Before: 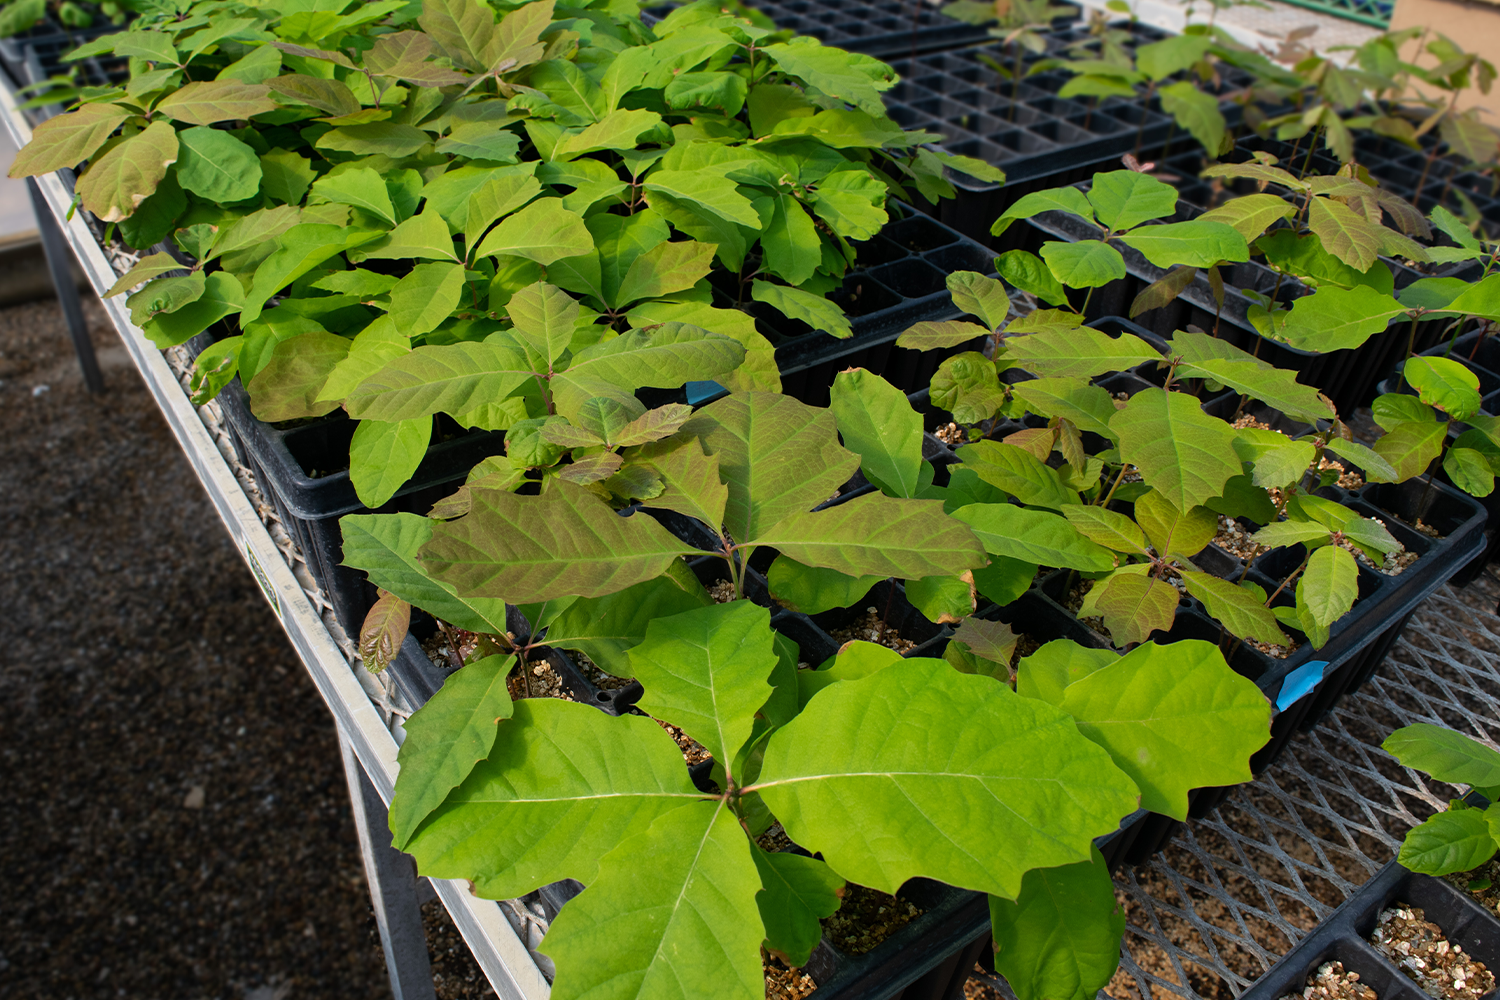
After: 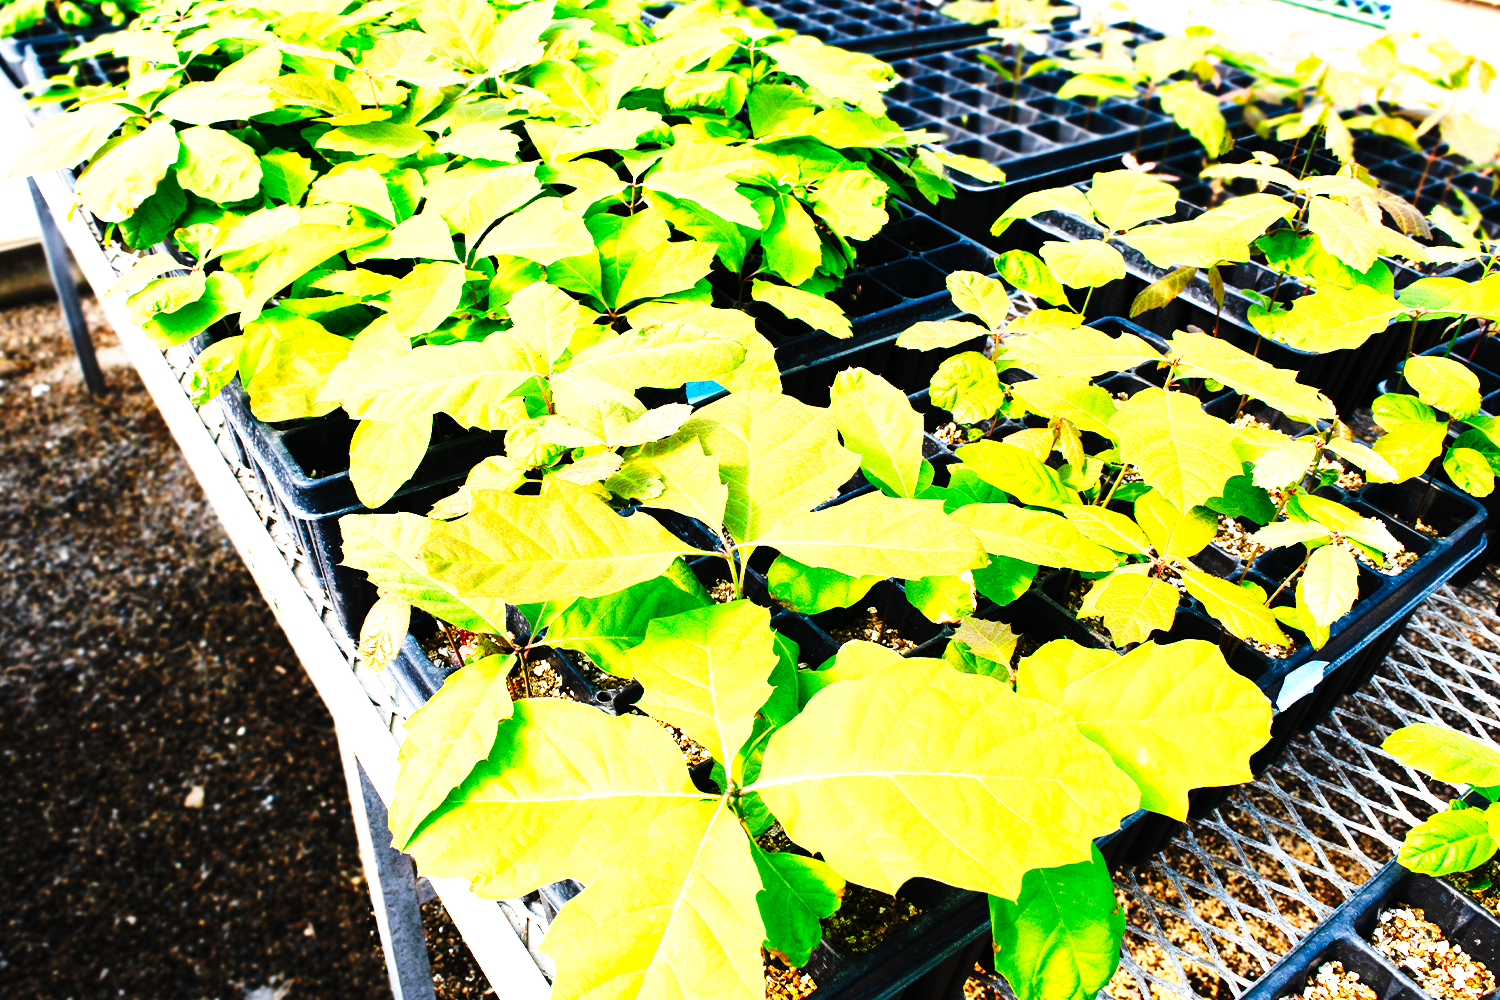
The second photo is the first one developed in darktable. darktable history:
exposure: black level correction 0, exposure 2 EV, compensate highlight preservation false
tone curve: curves: ch0 [(0, 0) (0.003, 0.004) (0.011, 0.006) (0.025, 0.008) (0.044, 0.012) (0.069, 0.017) (0.1, 0.021) (0.136, 0.029) (0.177, 0.043) (0.224, 0.062) (0.277, 0.108) (0.335, 0.166) (0.399, 0.301) (0.468, 0.467) (0.543, 0.64) (0.623, 0.803) (0.709, 0.908) (0.801, 0.969) (0.898, 0.988) (1, 1)], preserve colors none
